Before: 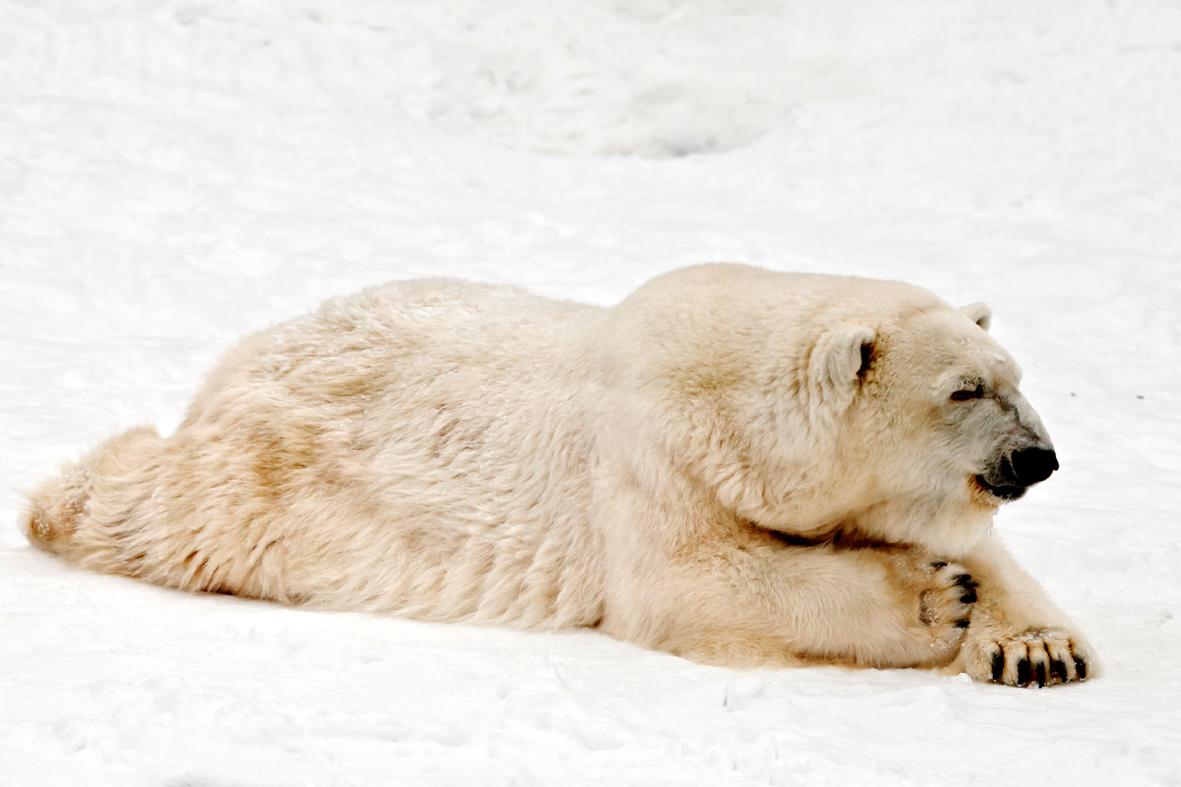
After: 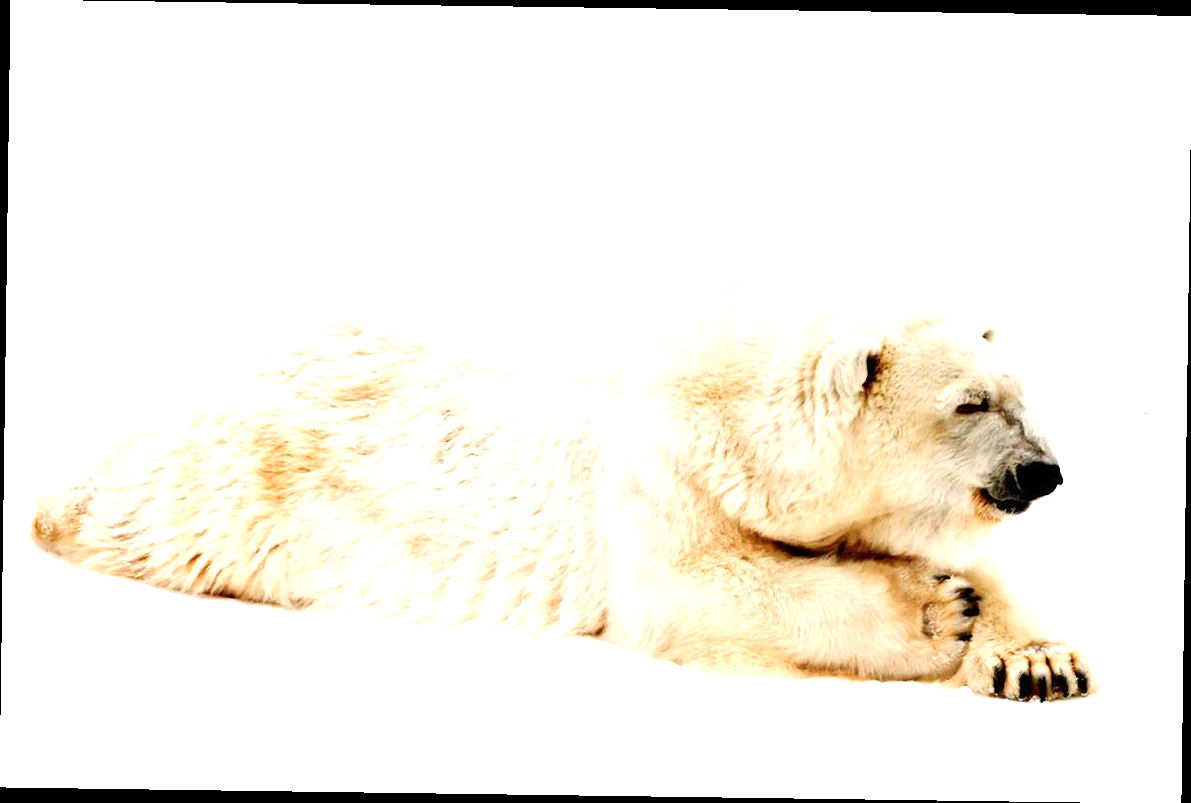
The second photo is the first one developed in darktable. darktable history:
rotate and perspective: rotation 0.8°, automatic cropping off
exposure: exposure 1 EV, compensate highlight preservation false
